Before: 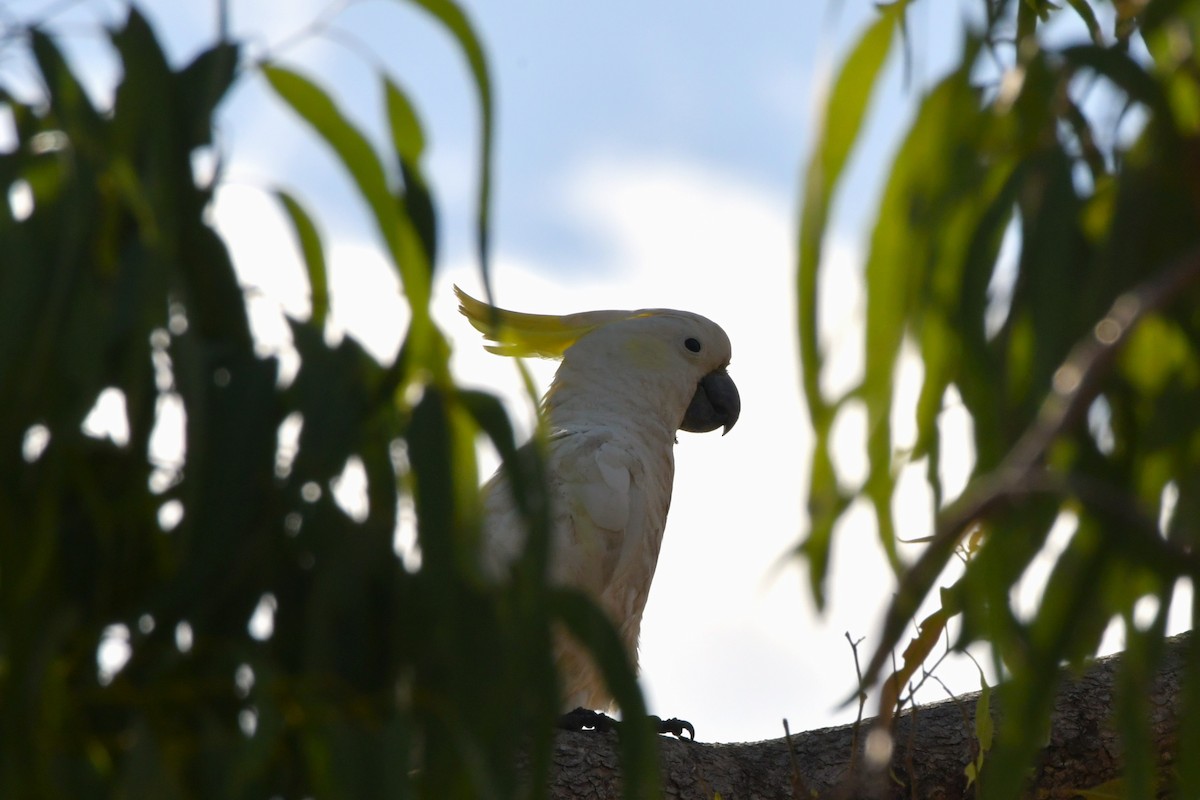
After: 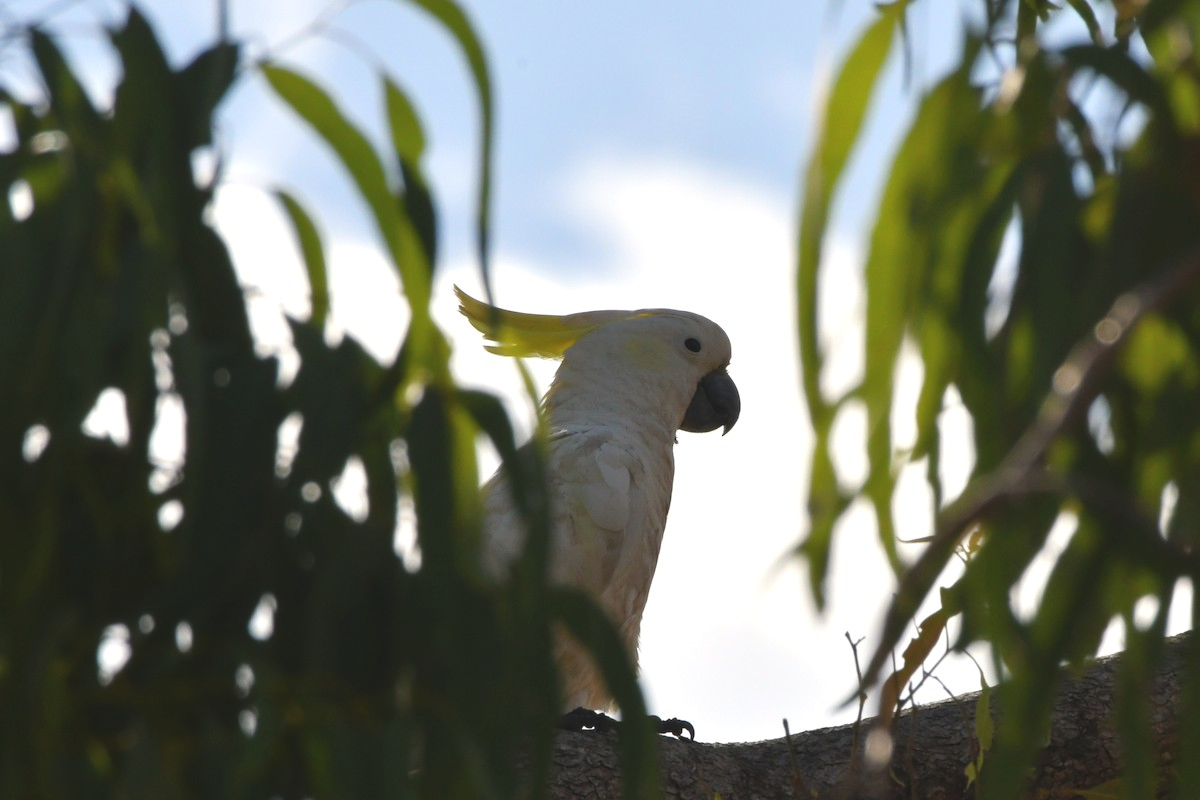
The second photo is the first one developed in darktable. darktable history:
exposure: black level correction -0.008, exposure 0.067 EV, compensate highlight preservation false
